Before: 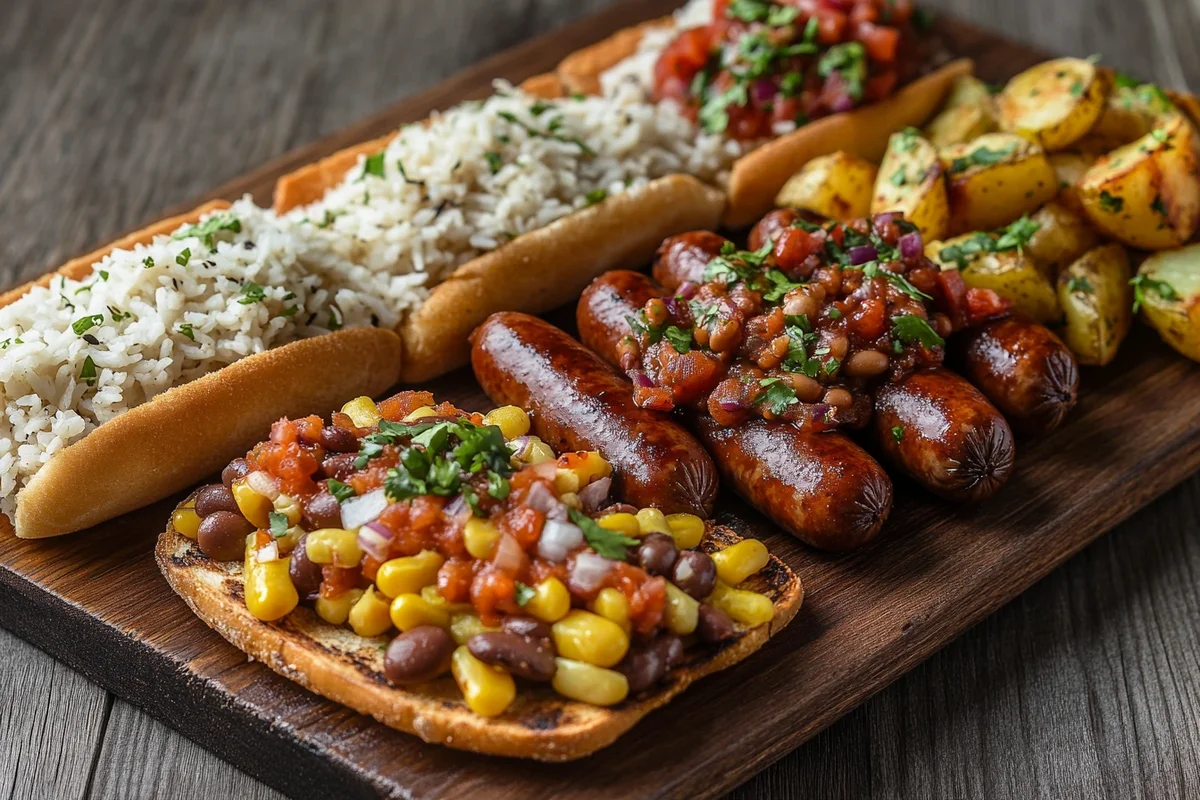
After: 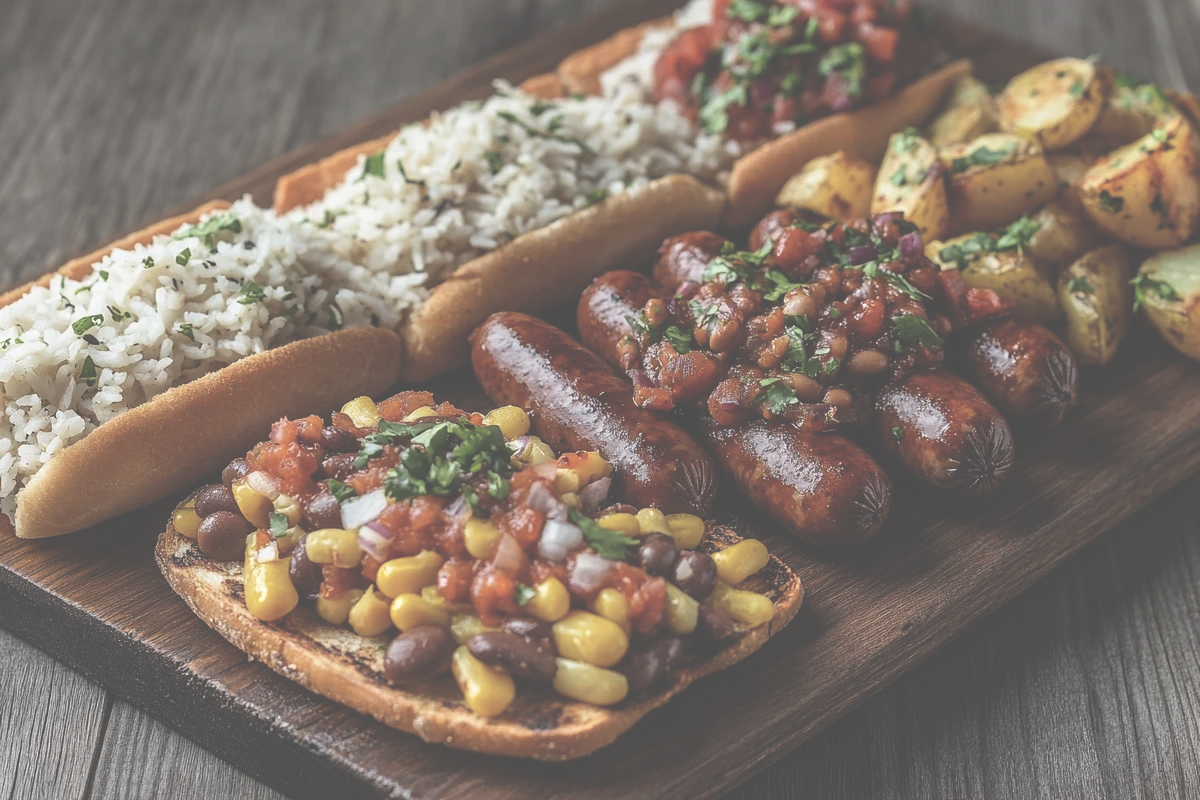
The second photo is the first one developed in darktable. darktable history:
exposure: black level correction -0.087, compensate highlight preservation false
contrast brightness saturation: contrast 0.06, brightness -0.01, saturation -0.23
